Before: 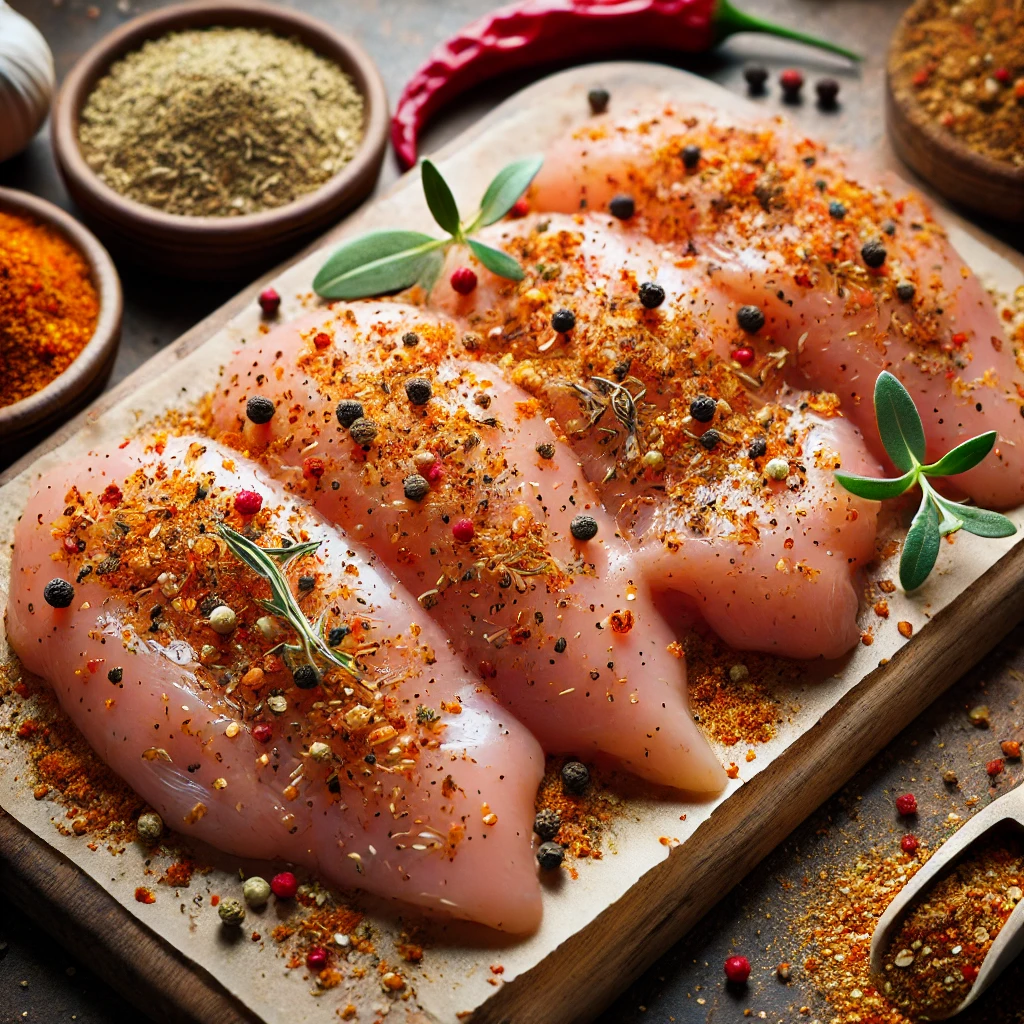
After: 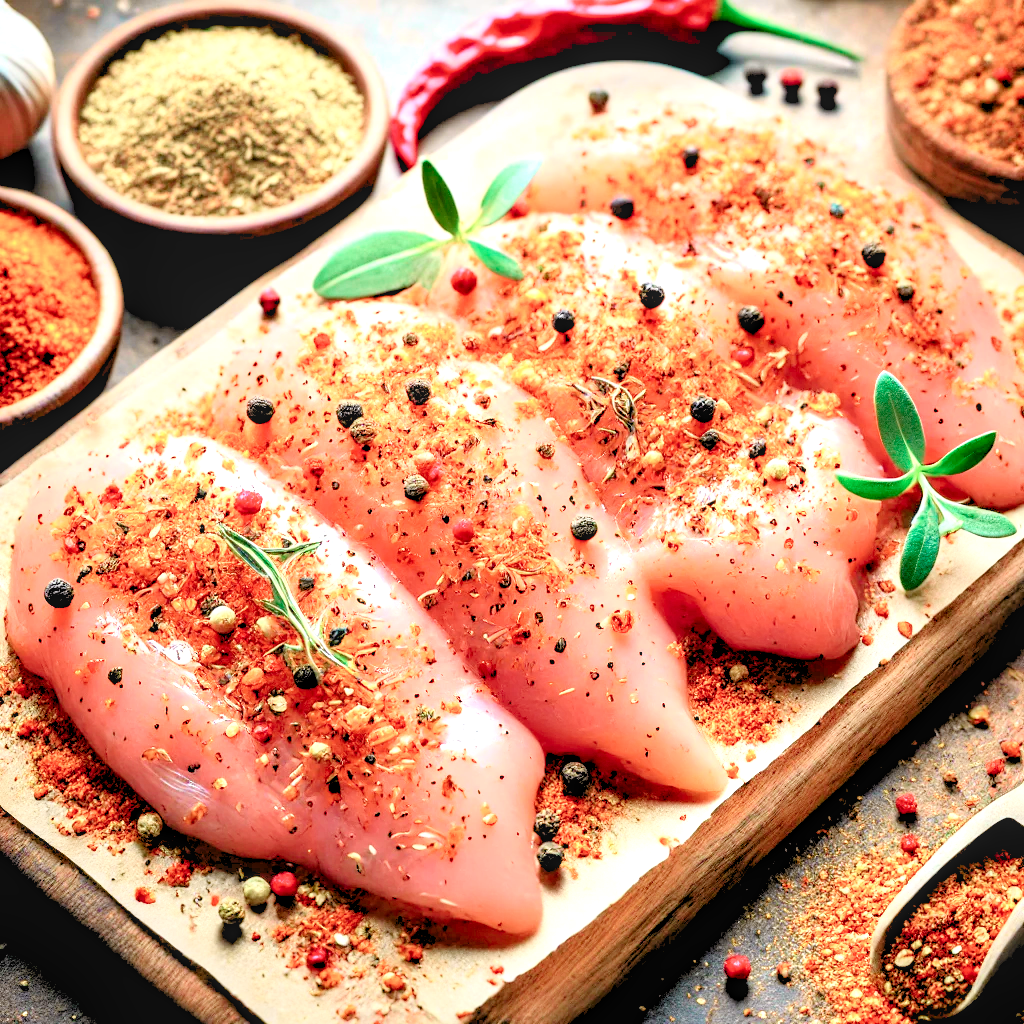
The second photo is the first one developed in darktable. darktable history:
levels: levels [0.072, 0.414, 0.976]
exposure: exposure 0.74 EV, compensate highlight preservation false
contrast brightness saturation: contrast 0.06, brightness -0.01, saturation -0.23
local contrast: on, module defaults
tone curve: curves: ch0 [(0, 0) (0.051, 0.027) (0.096, 0.071) (0.219, 0.248) (0.428, 0.52) (0.596, 0.713) (0.727, 0.823) (0.859, 0.924) (1, 1)]; ch1 [(0, 0) (0.1, 0.038) (0.318, 0.221) (0.413, 0.325) (0.454, 0.41) (0.493, 0.478) (0.503, 0.501) (0.516, 0.515) (0.548, 0.575) (0.561, 0.596) (0.594, 0.647) (0.666, 0.701) (1, 1)]; ch2 [(0, 0) (0.453, 0.44) (0.479, 0.476) (0.504, 0.5) (0.52, 0.526) (0.557, 0.585) (0.583, 0.608) (0.824, 0.815) (1, 1)], color space Lab, independent channels, preserve colors none
